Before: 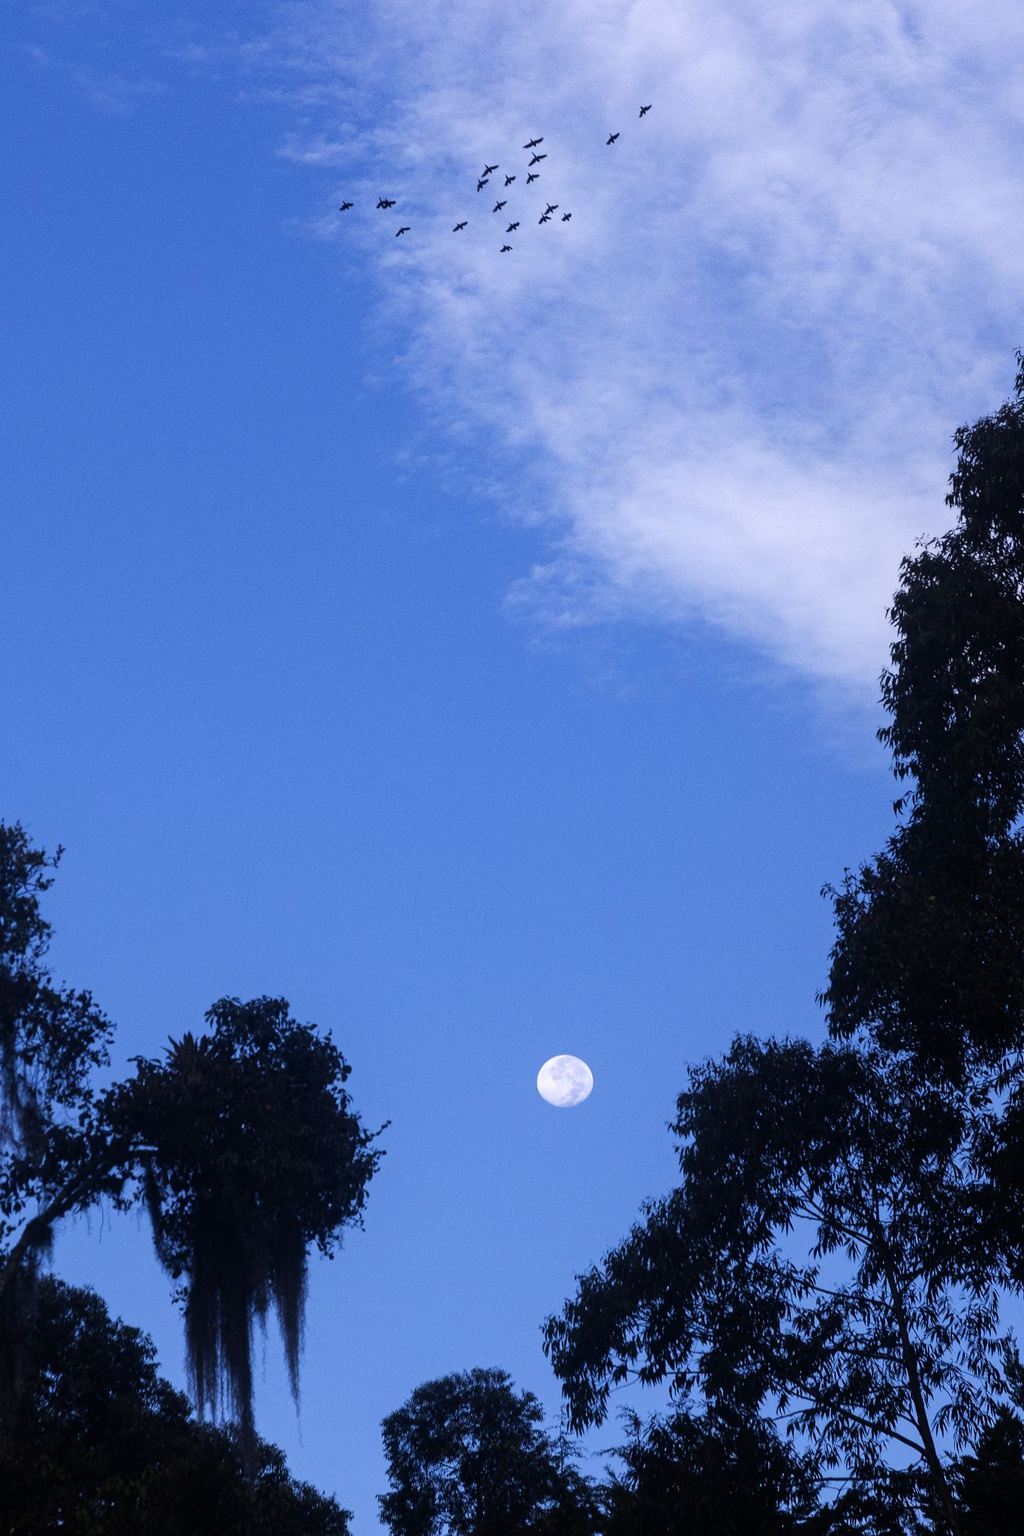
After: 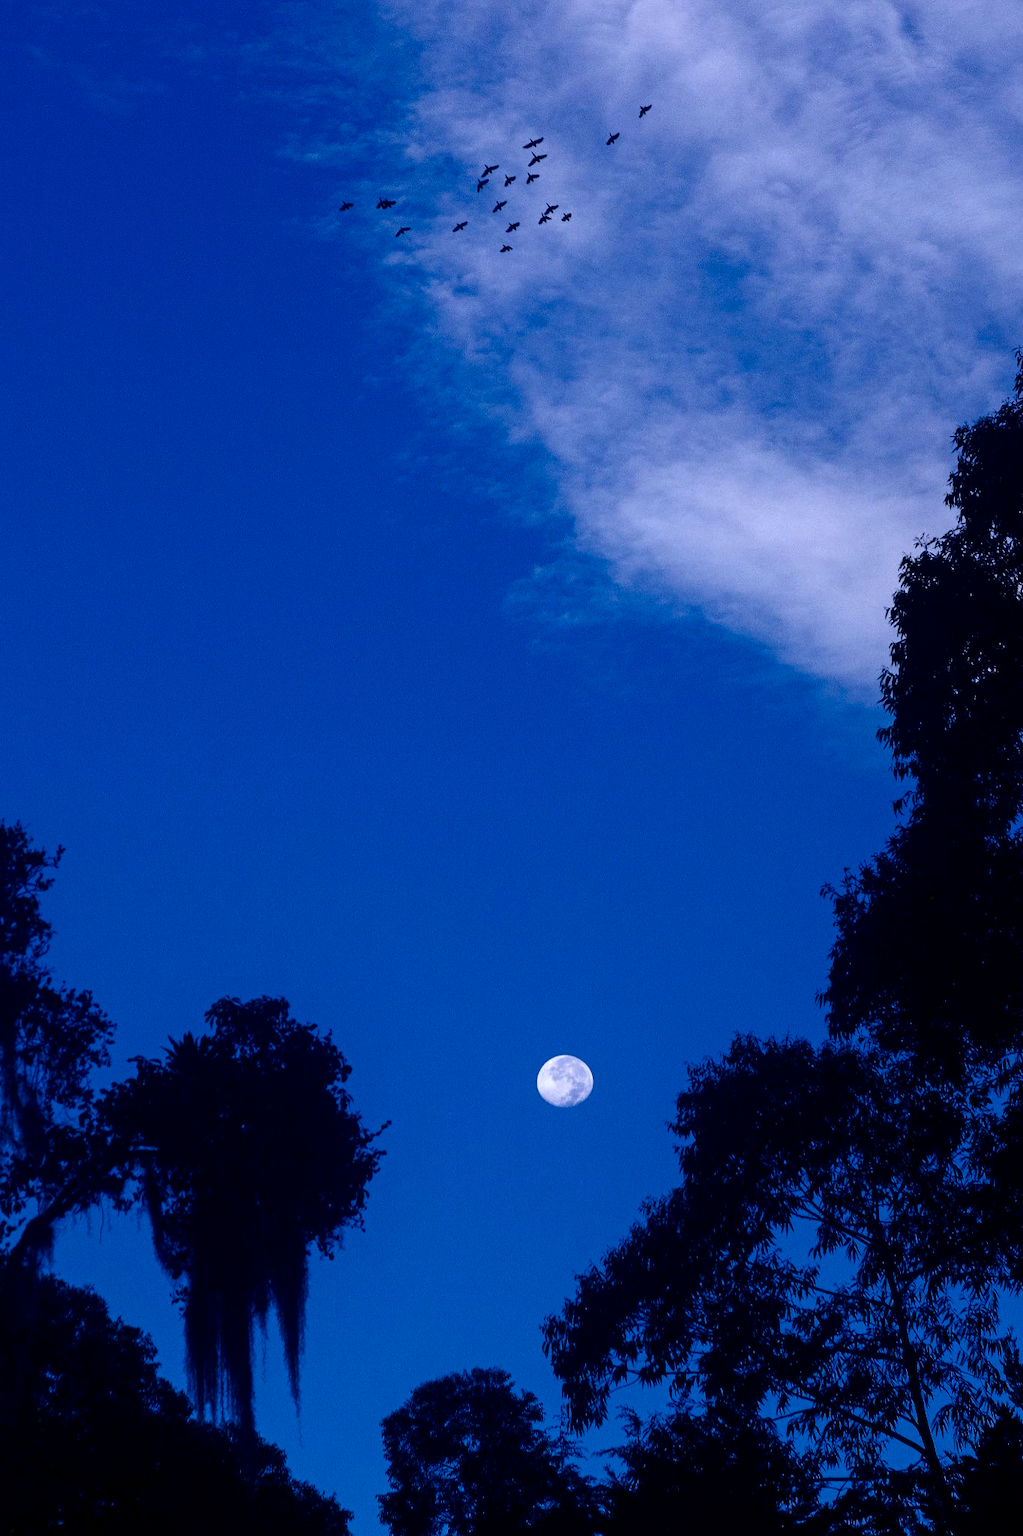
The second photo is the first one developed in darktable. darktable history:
color calibration: illuminant as shot in camera, x 0.358, y 0.373, temperature 4628.91 K
contrast brightness saturation: contrast 0.09, brightness -0.59, saturation 0.17
